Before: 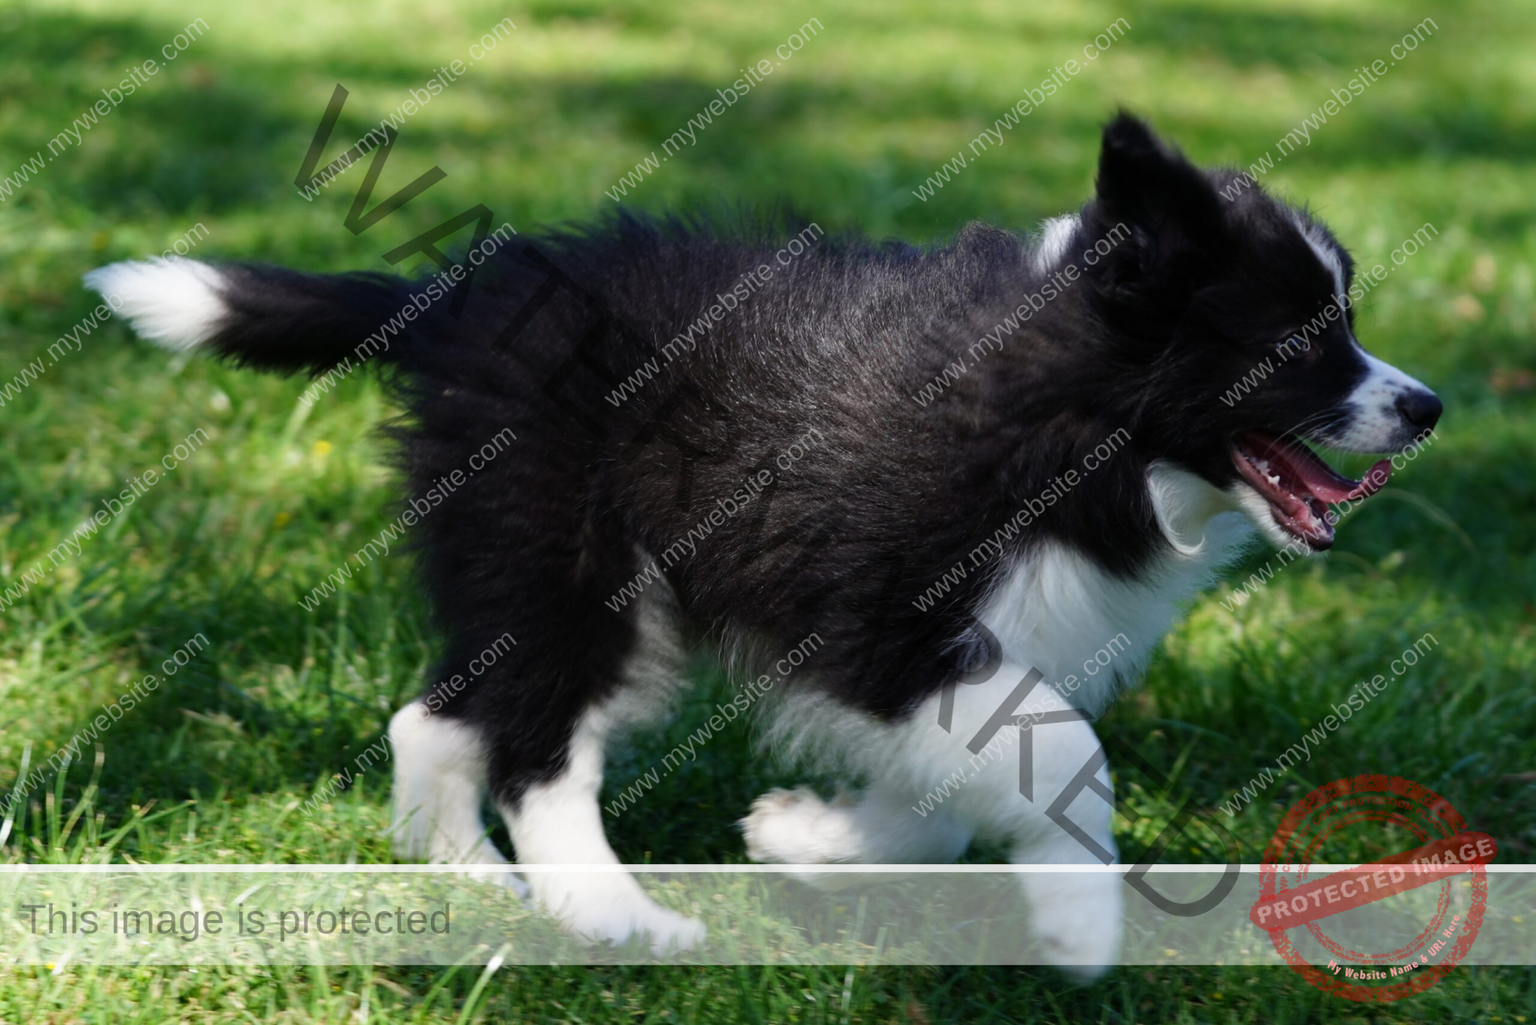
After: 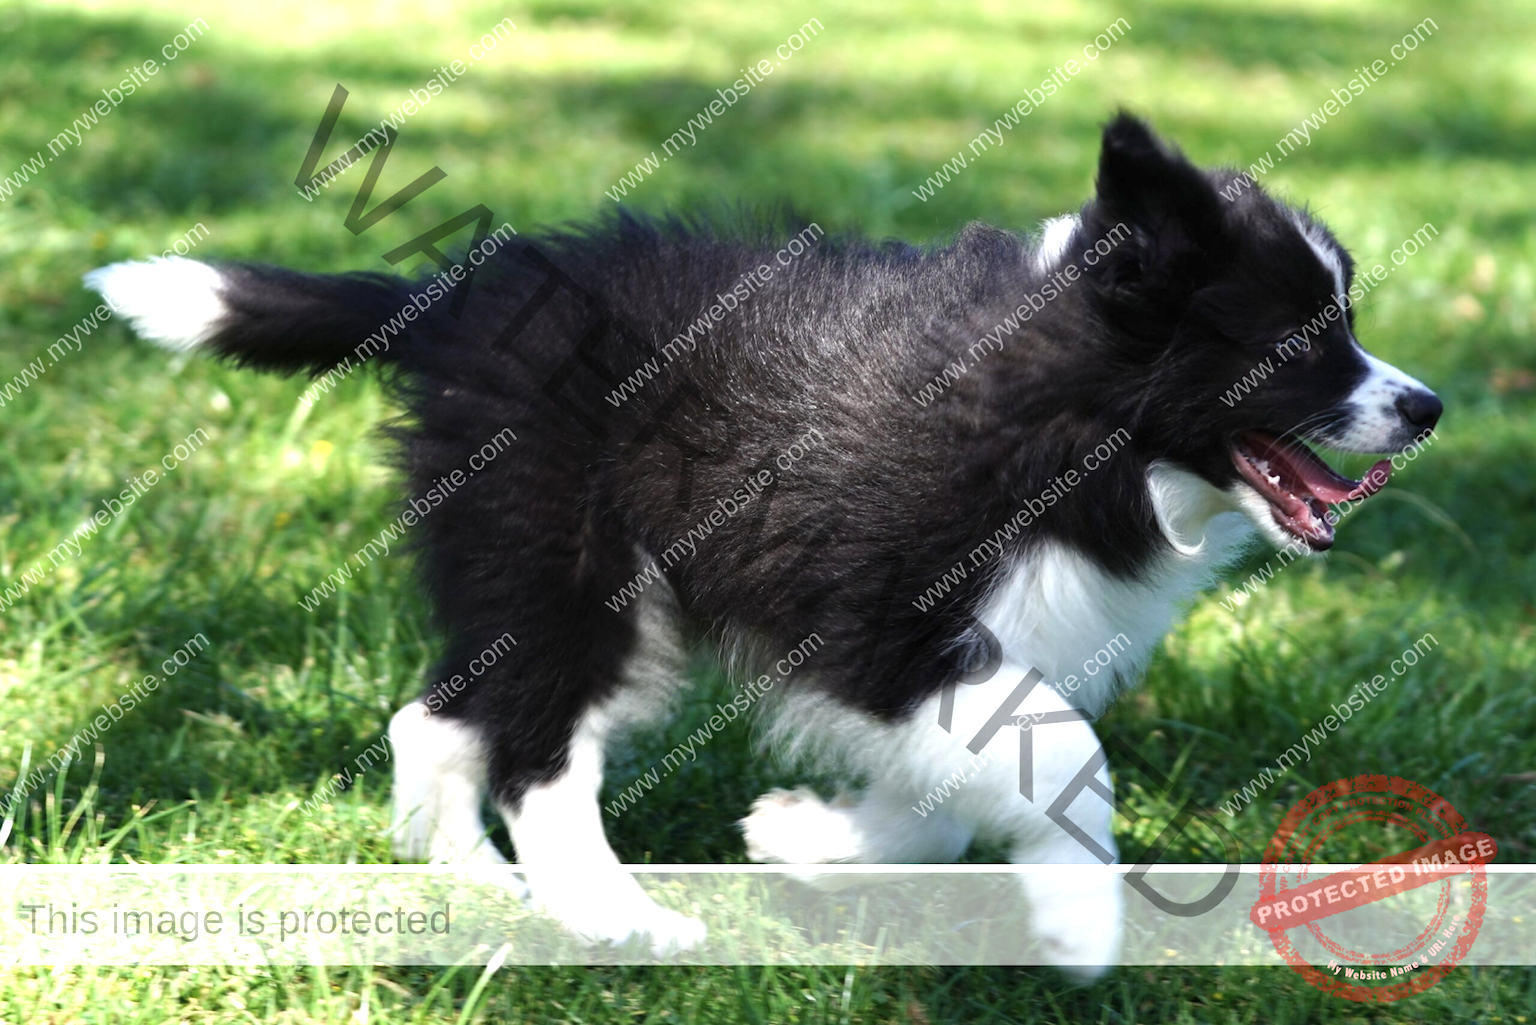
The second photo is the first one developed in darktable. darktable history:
color correction: saturation 0.85
exposure: black level correction 0, exposure 1 EV, compensate exposure bias true, compensate highlight preservation false
